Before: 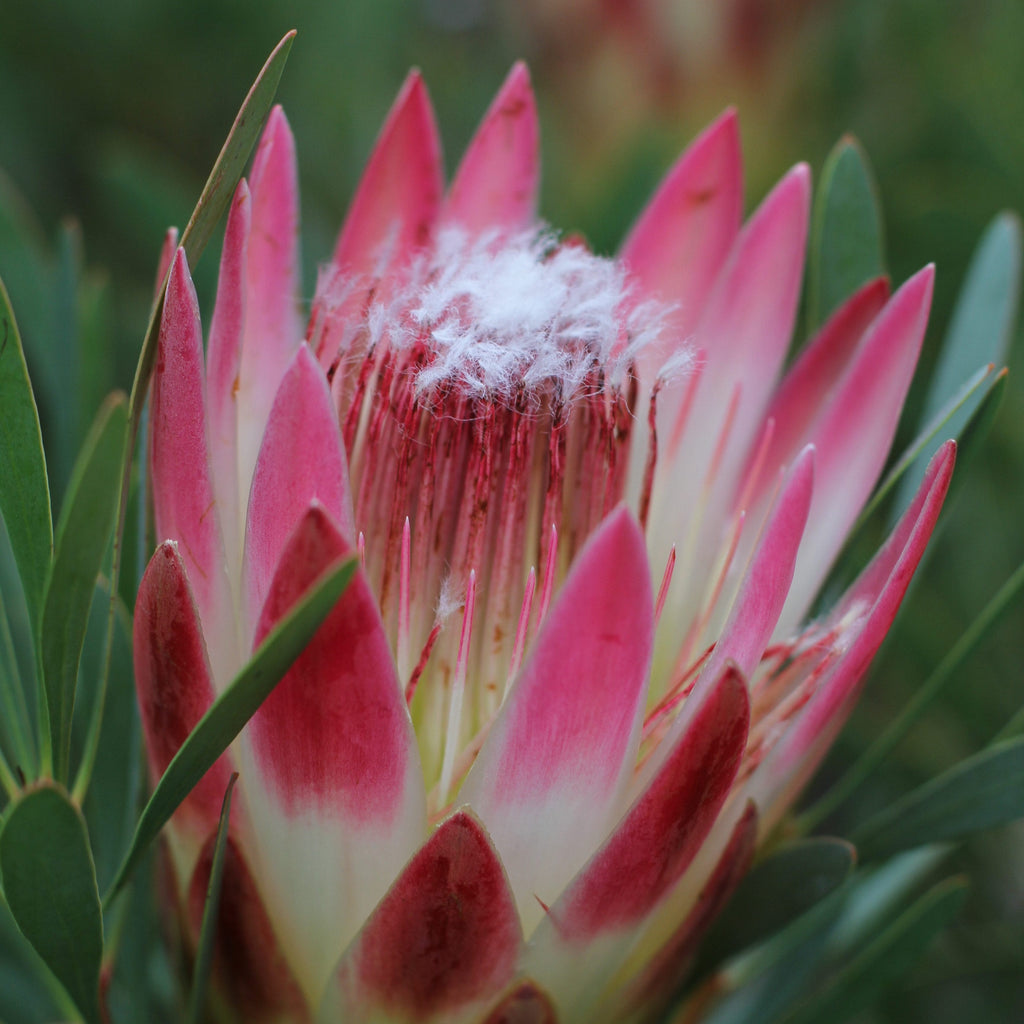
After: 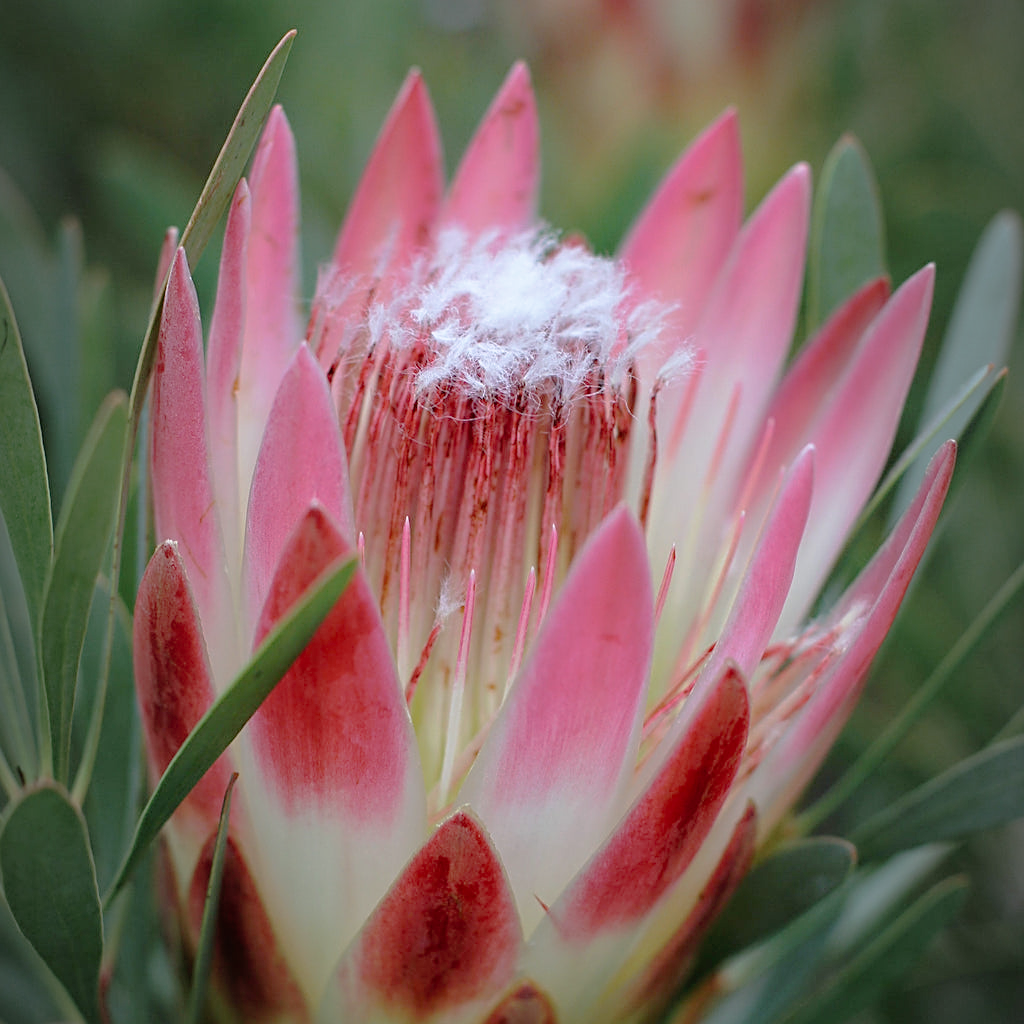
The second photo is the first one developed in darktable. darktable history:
tone curve: curves: ch0 [(0, 0) (0.003, 0.007) (0.011, 0.011) (0.025, 0.021) (0.044, 0.04) (0.069, 0.07) (0.1, 0.129) (0.136, 0.187) (0.177, 0.254) (0.224, 0.325) (0.277, 0.398) (0.335, 0.461) (0.399, 0.513) (0.468, 0.571) (0.543, 0.624) (0.623, 0.69) (0.709, 0.777) (0.801, 0.86) (0.898, 0.953) (1, 1)], preserve colors none
sharpen: on, module defaults
vignetting: fall-off start 97%, fall-off radius 100%, width/height ratio 0.609, unbound false
